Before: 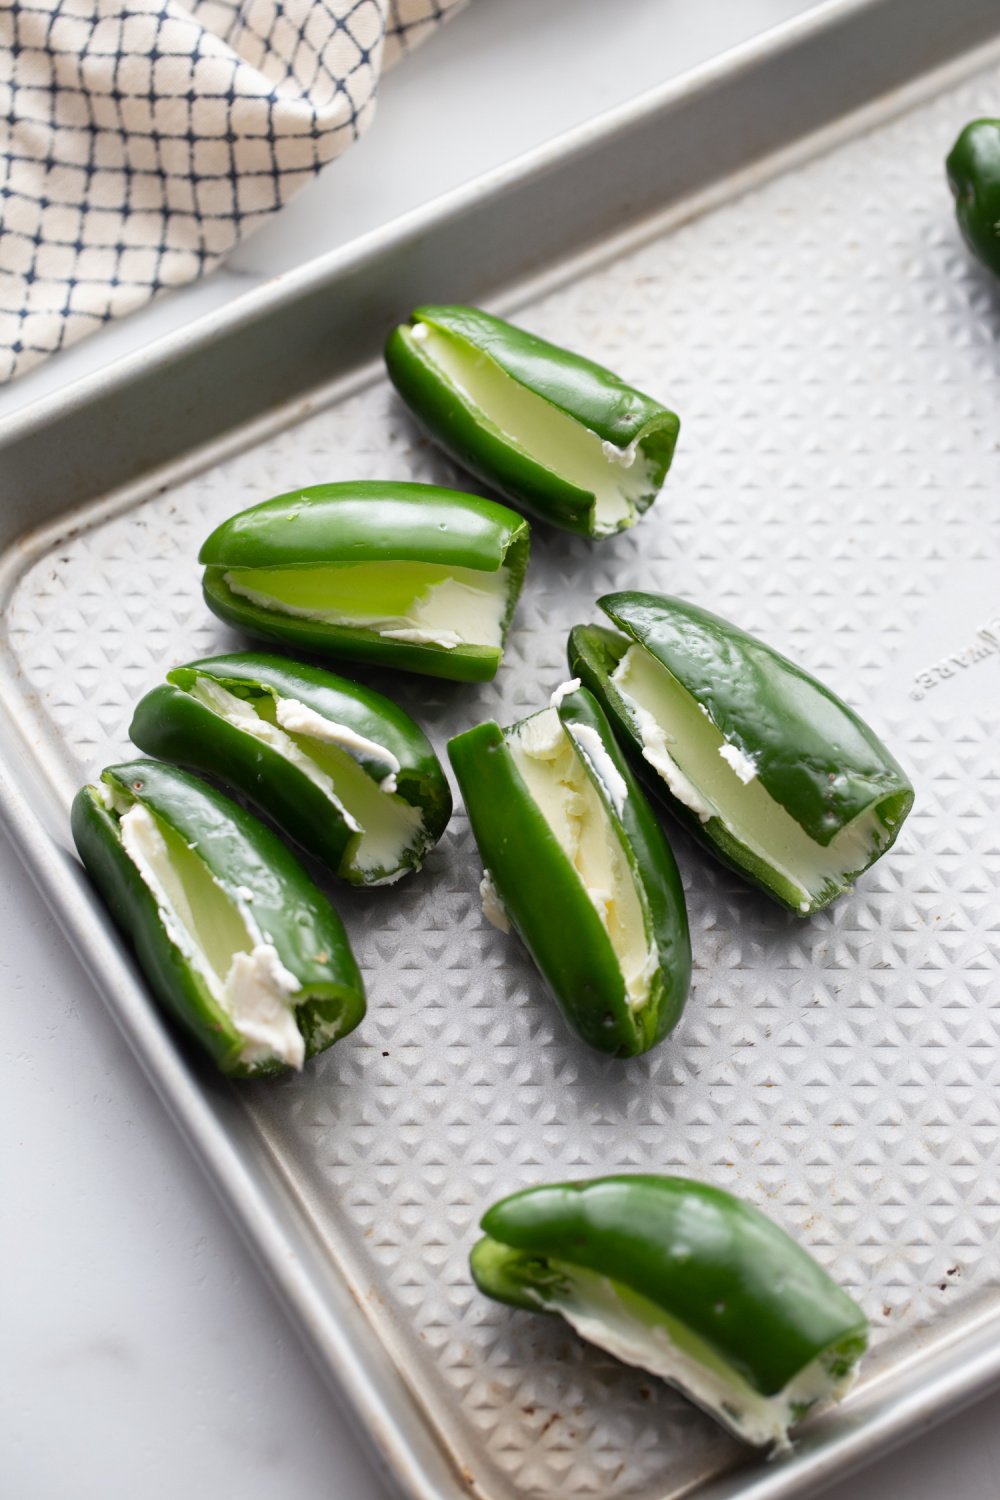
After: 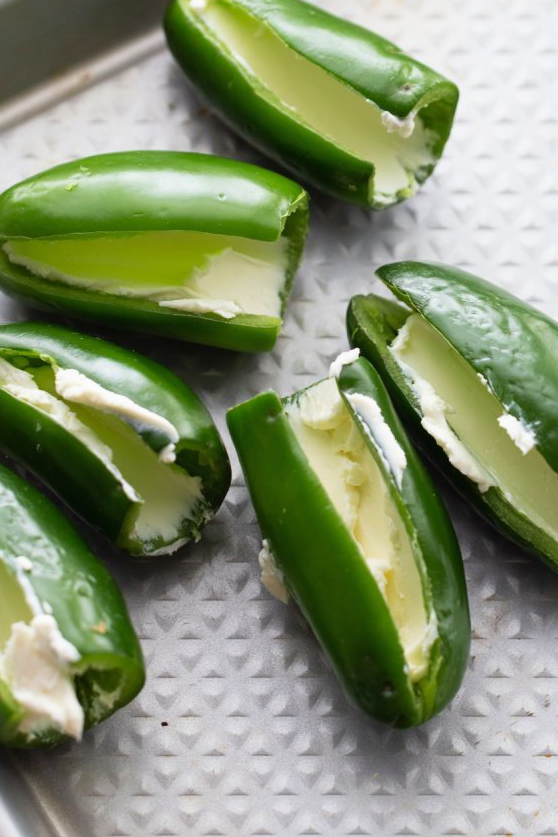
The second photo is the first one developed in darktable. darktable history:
local contrast: mode bilateral grid, contrast 100, coarseness 100, detail 91%, midtone range 0.2
velvia: on, module defaults
crop and rotate: left 22.13%, top 22.054%, right 22.026%, bottom 22.102%
